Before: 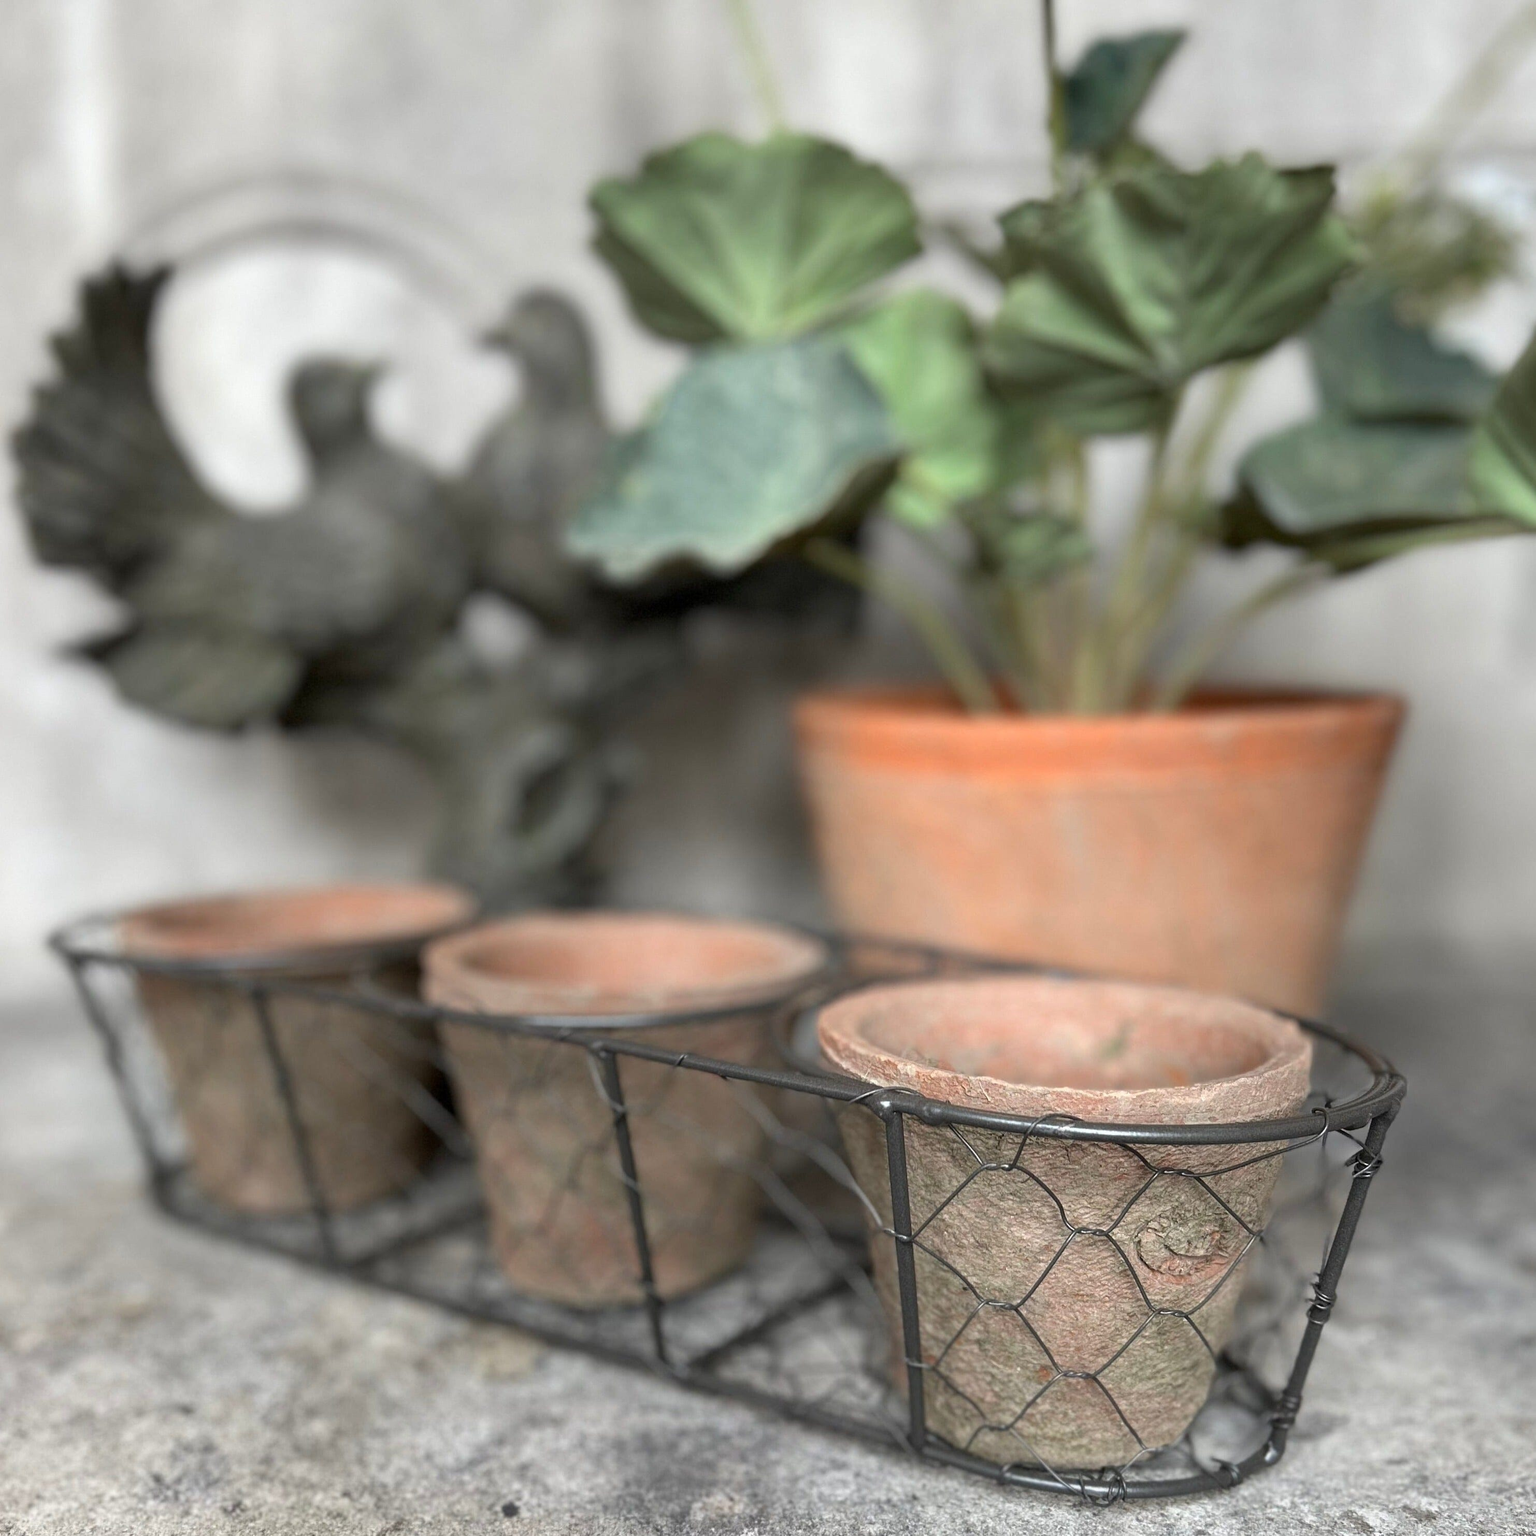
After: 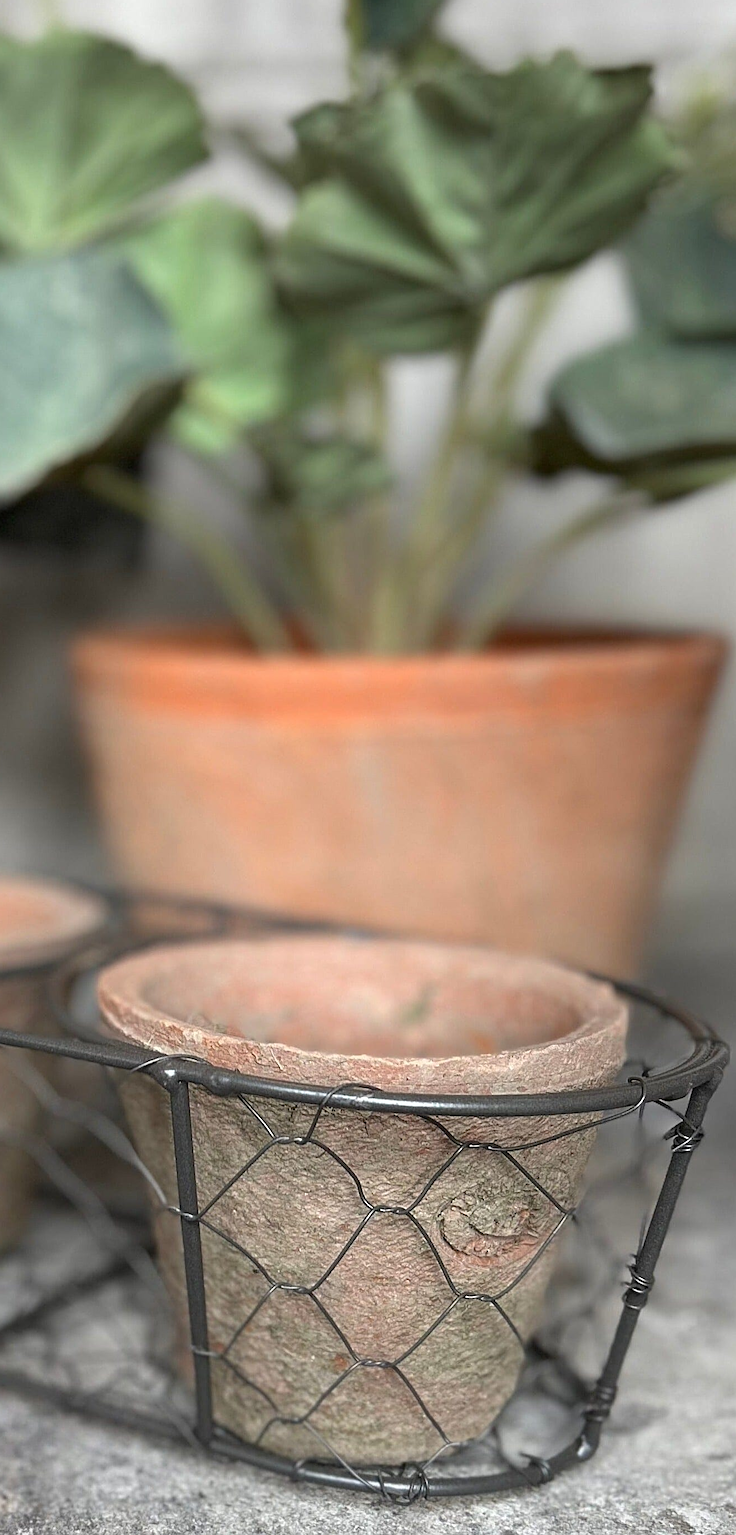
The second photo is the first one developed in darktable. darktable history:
crop: left 47.357%, top 6.848%, right 8.005%
sharpen: on, module defaults
